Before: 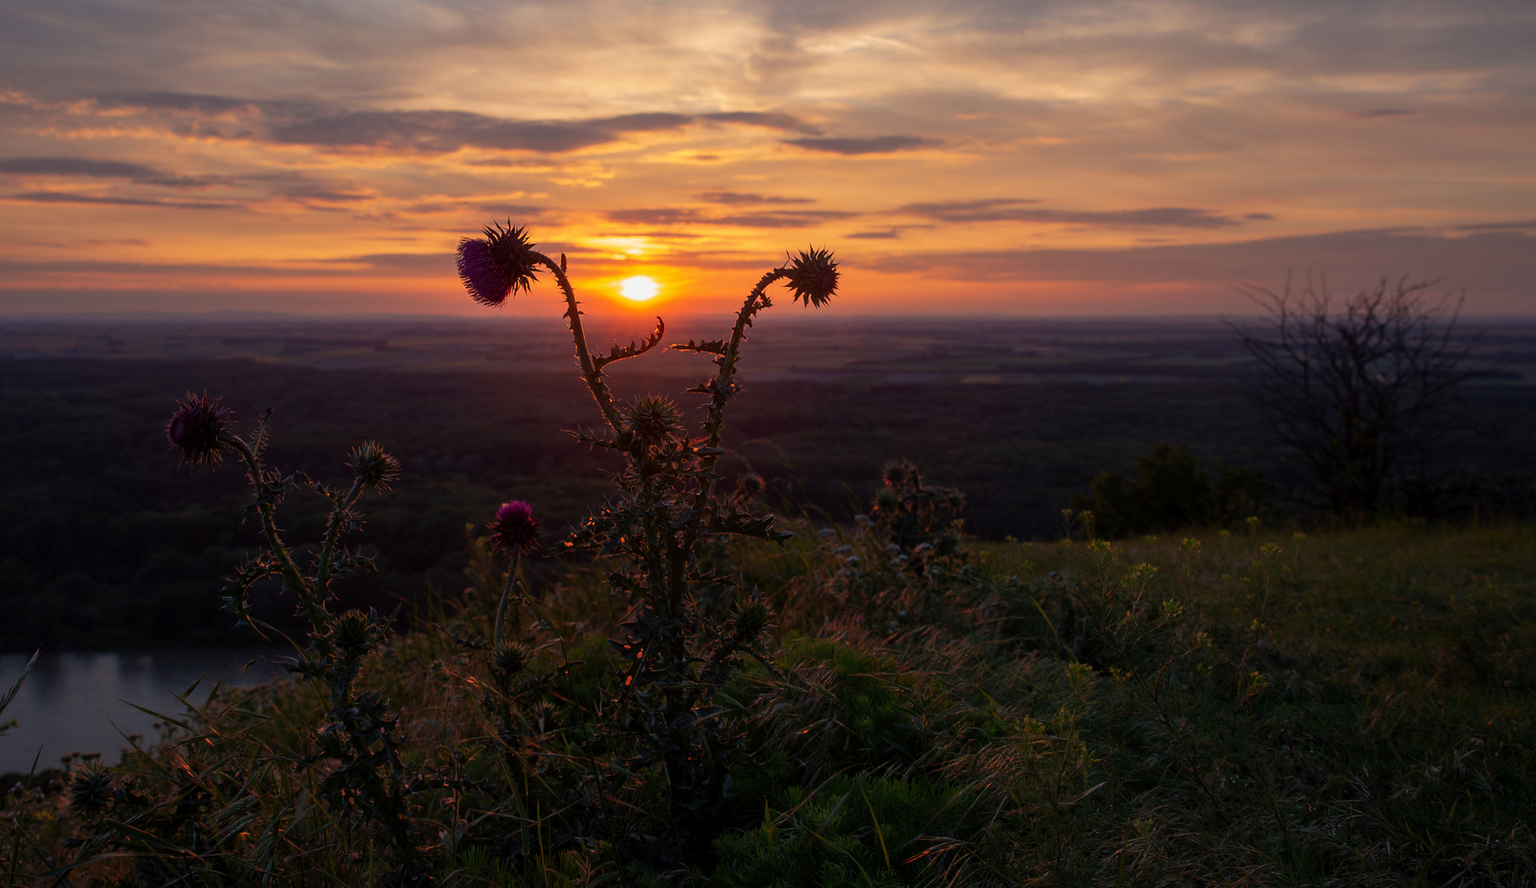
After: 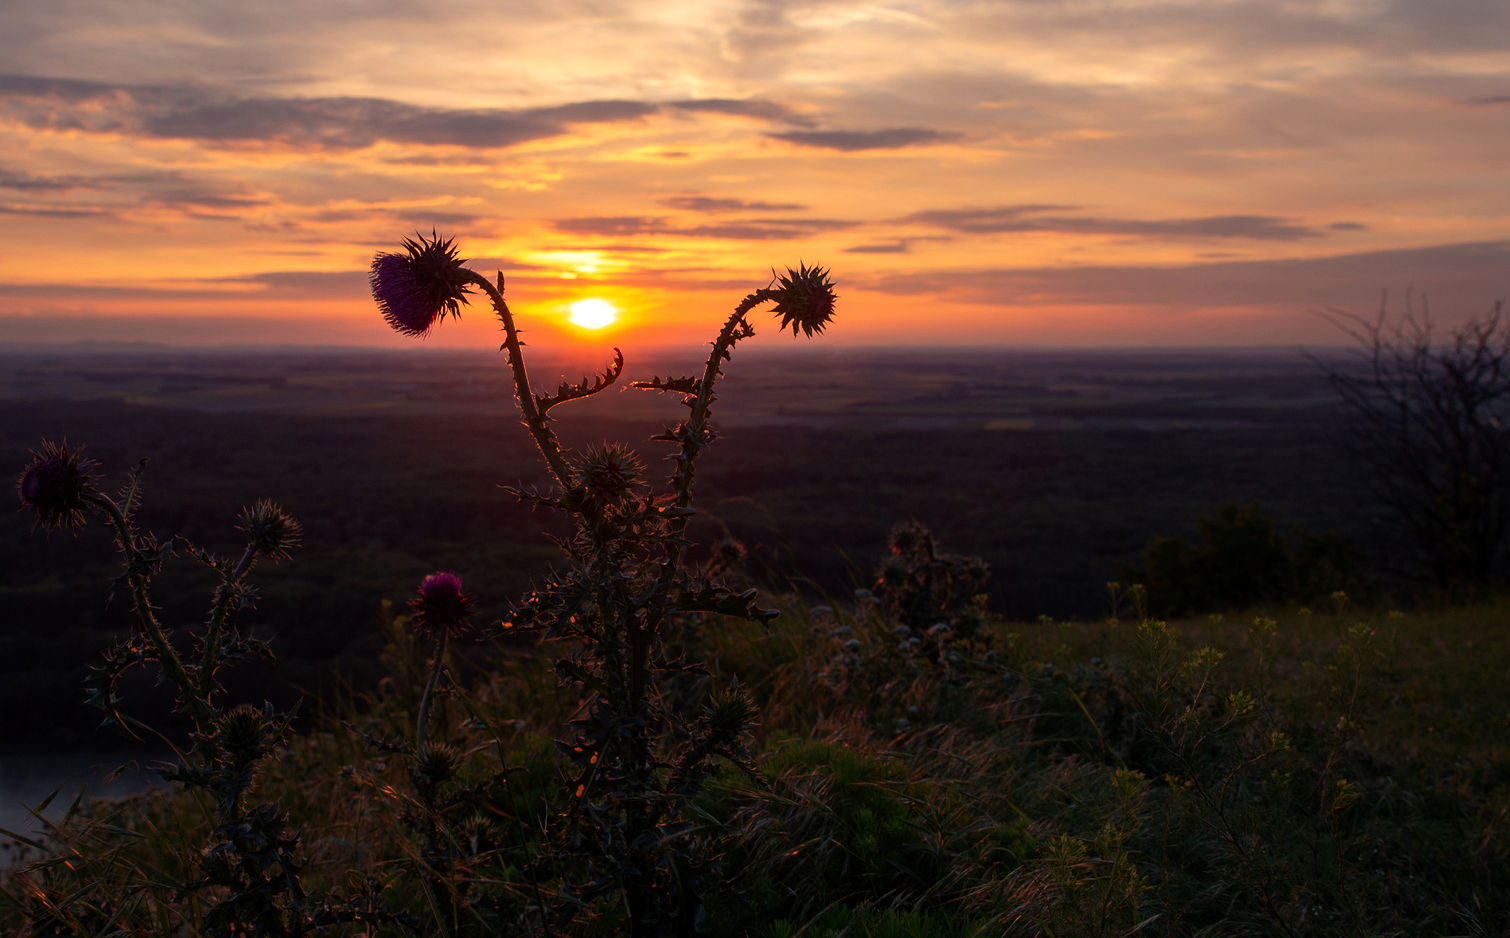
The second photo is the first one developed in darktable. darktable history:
crop: left 9.915%, top 3.468%, right 9.252%, bottom 9.526%
tone equalizer: -8 EV -0.44 EV, -7 EV -0.428 EV, -6 EV -0.296 EV, -5 EV -0.257 EV, -3 EV 0.255 EV, -2 EV 0.313 EV, -1 EV 0.368 EV, +0 EV 0.409 EV, edges refinement/feathering 500, mask exposure compensation -1.57 EV, preserve details guided filter
